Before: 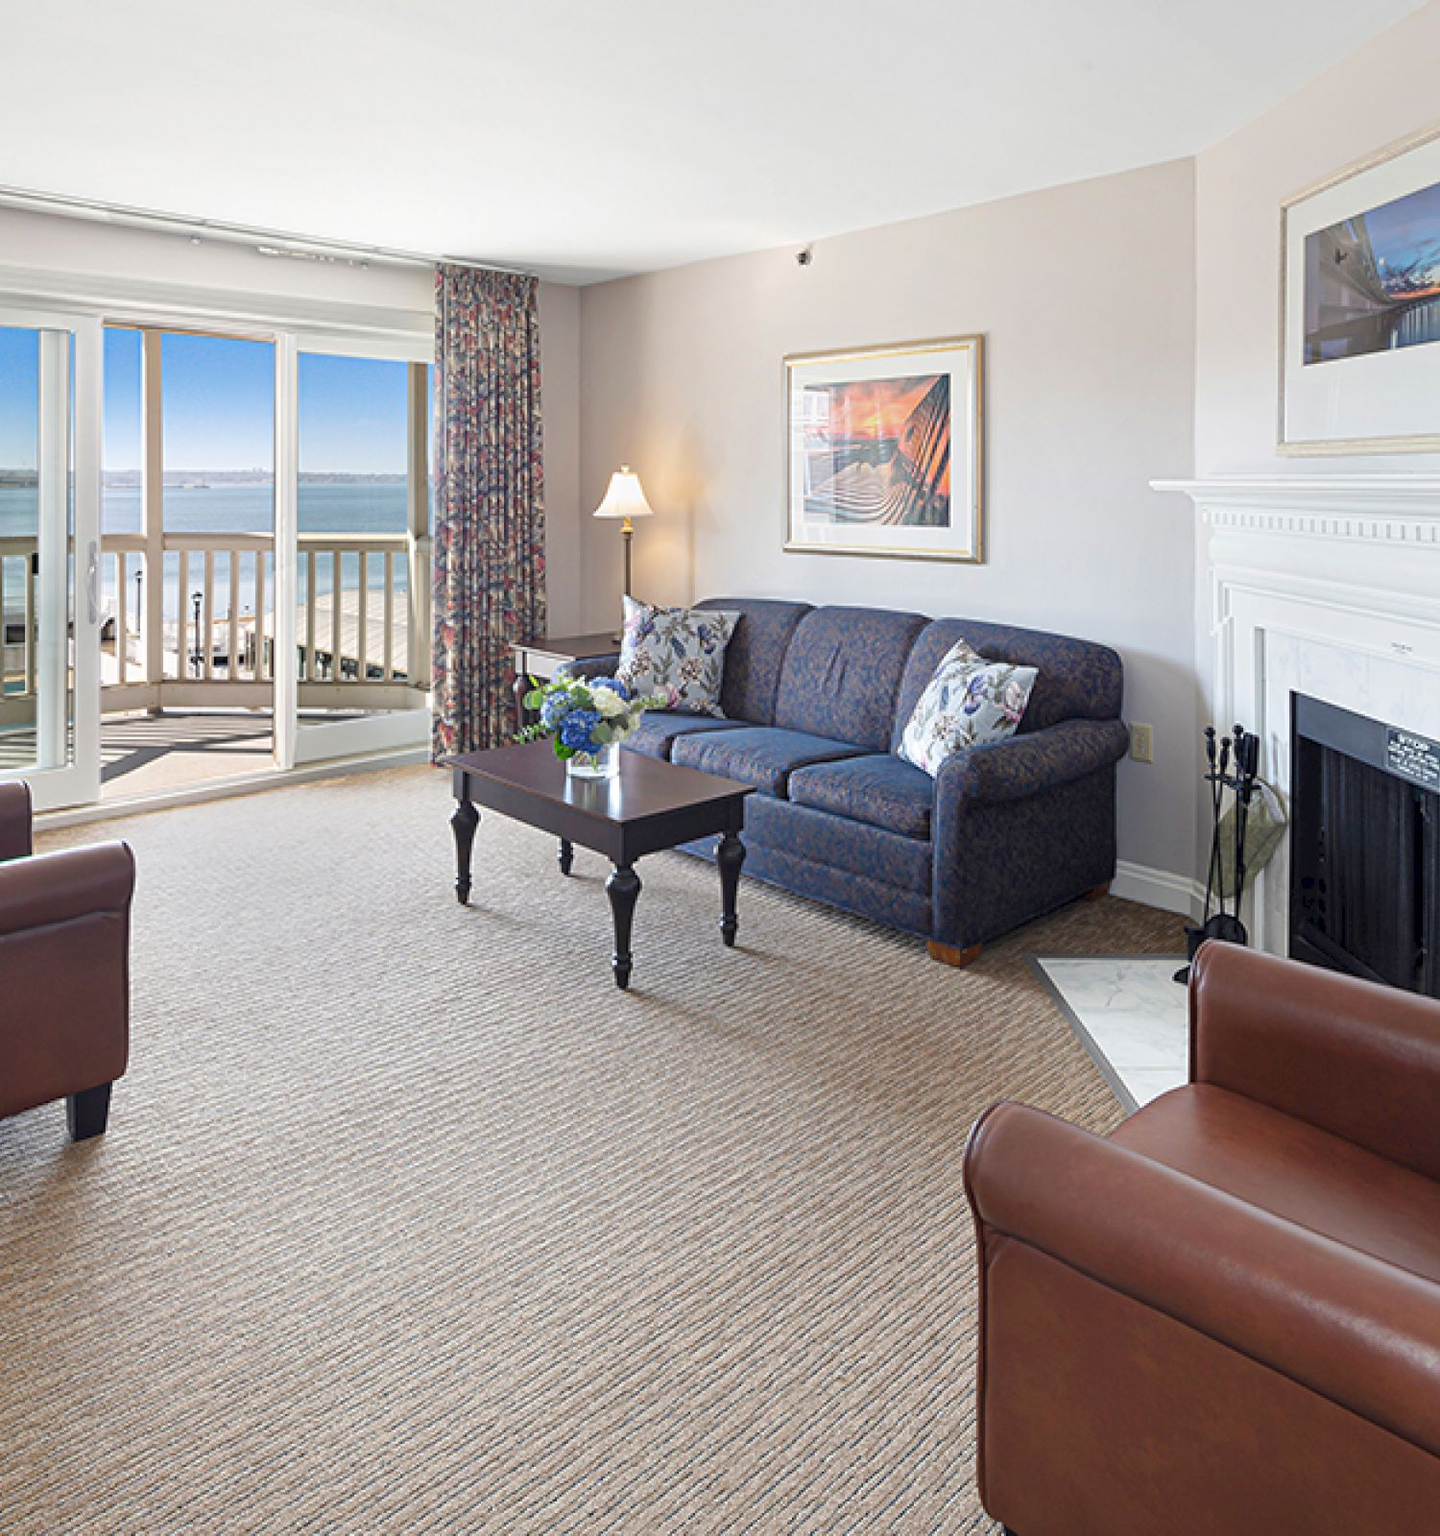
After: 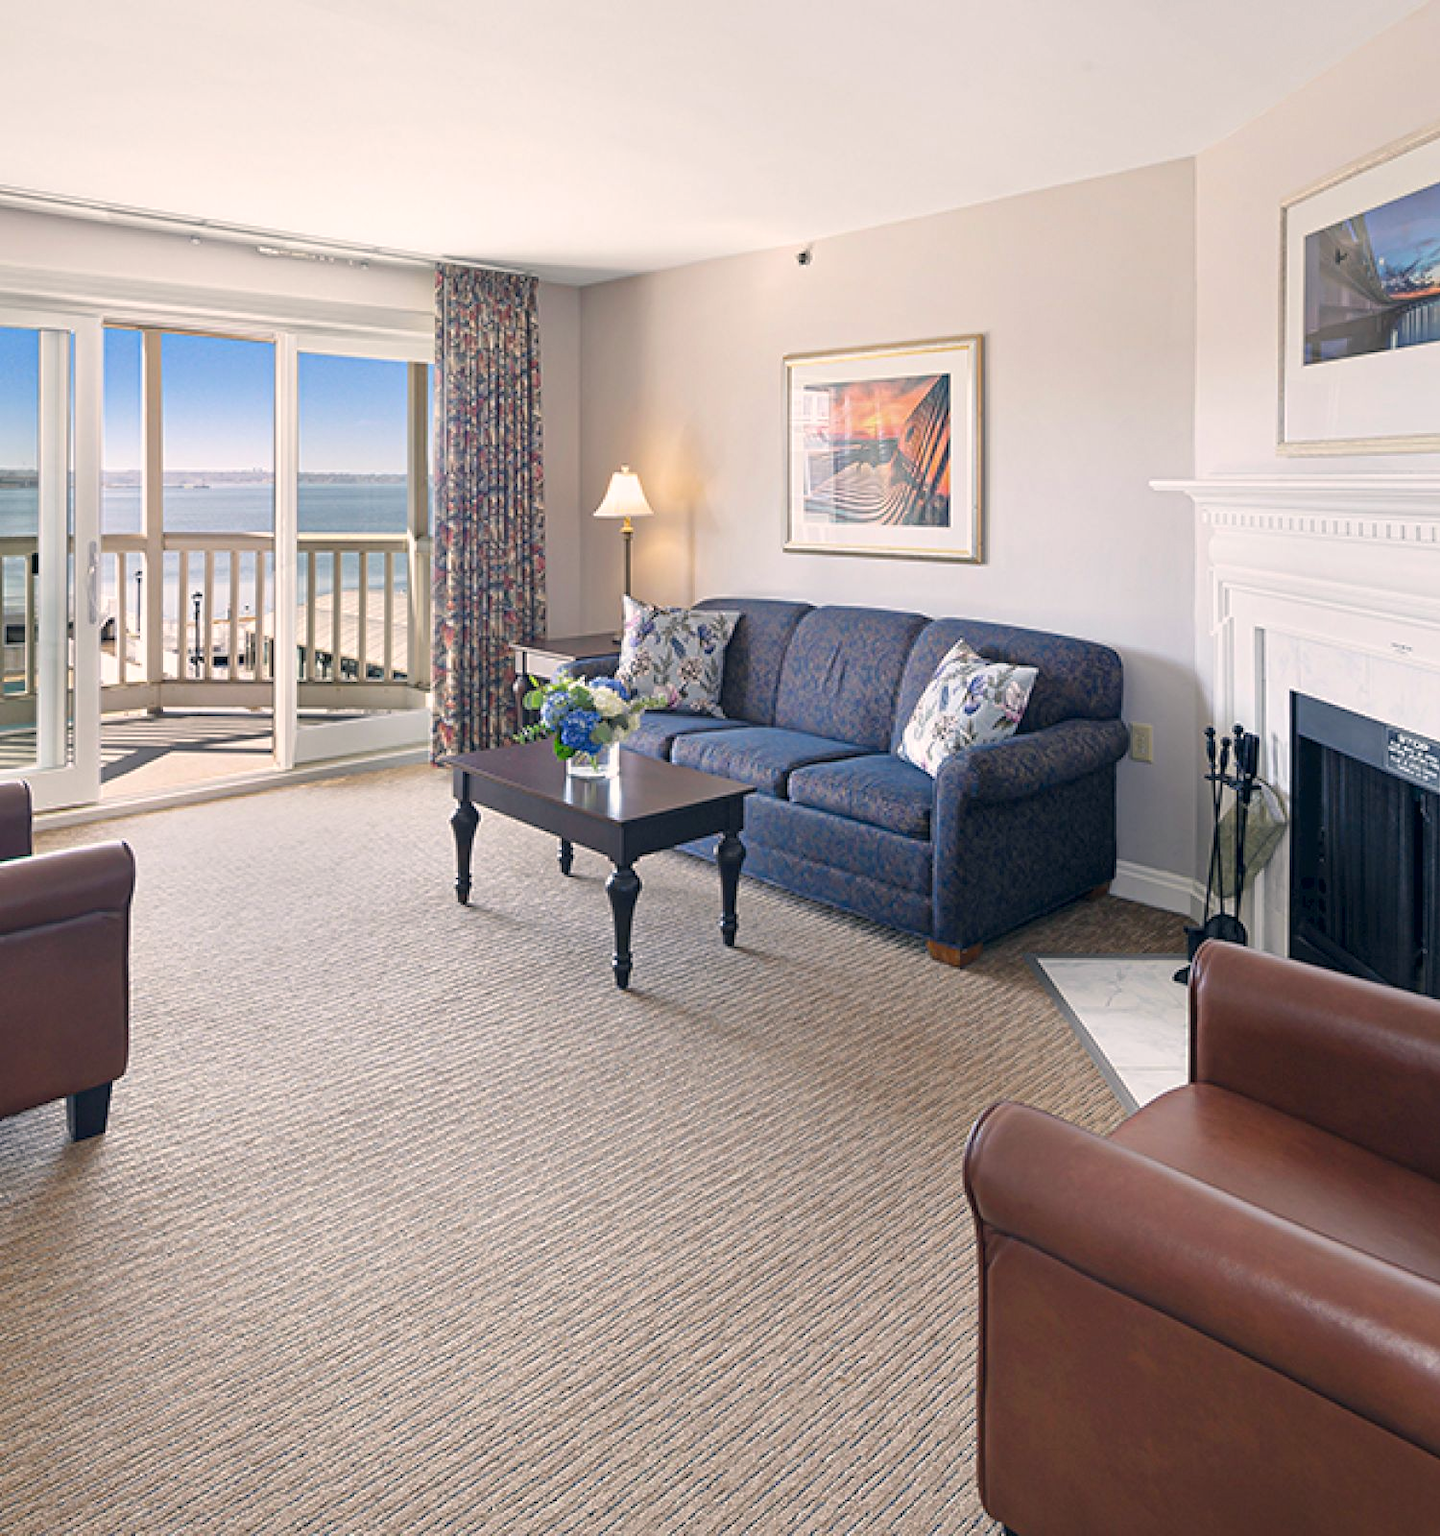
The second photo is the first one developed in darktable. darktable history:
color correction: highlights a* 5.38, highlights b* 5.3, shadows a* -4.26, shadows b* -5.11
tone equalizer: -8 EV -1.84 EV, -7 EV -1.16 EV, -6 EV -1.62 EV, smoothing diameter 25%, edges refinement/feathering 10, preserve details guided filter
